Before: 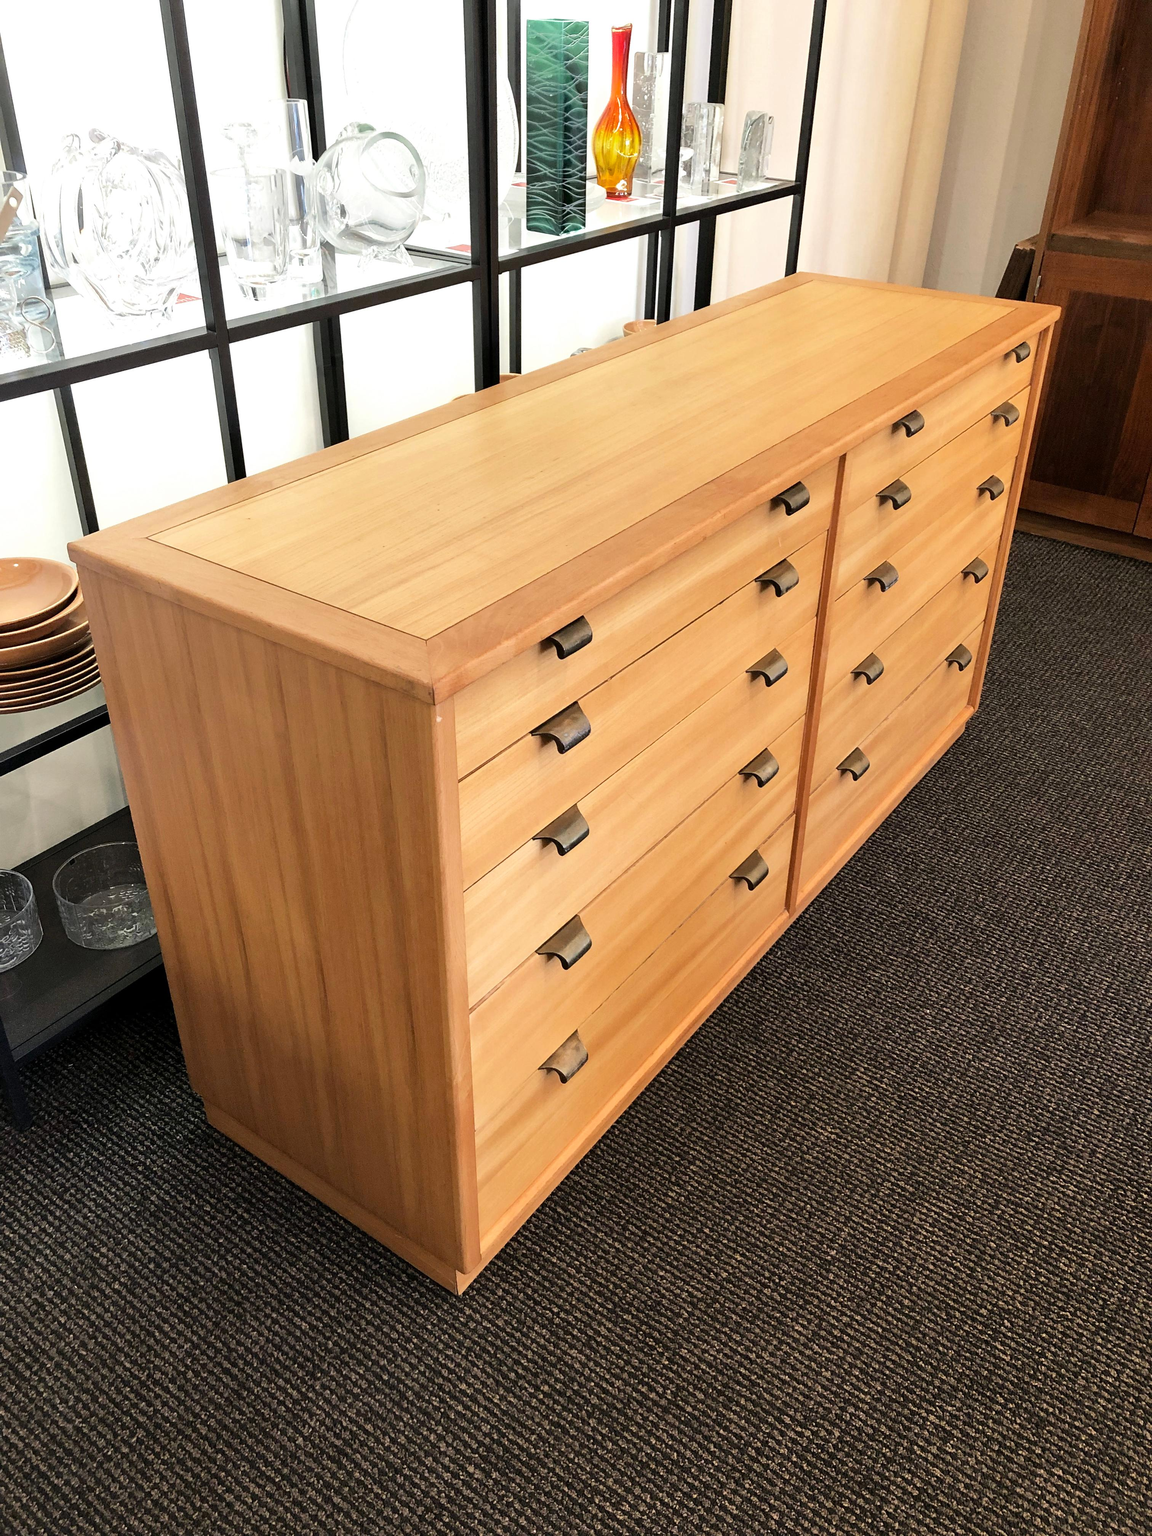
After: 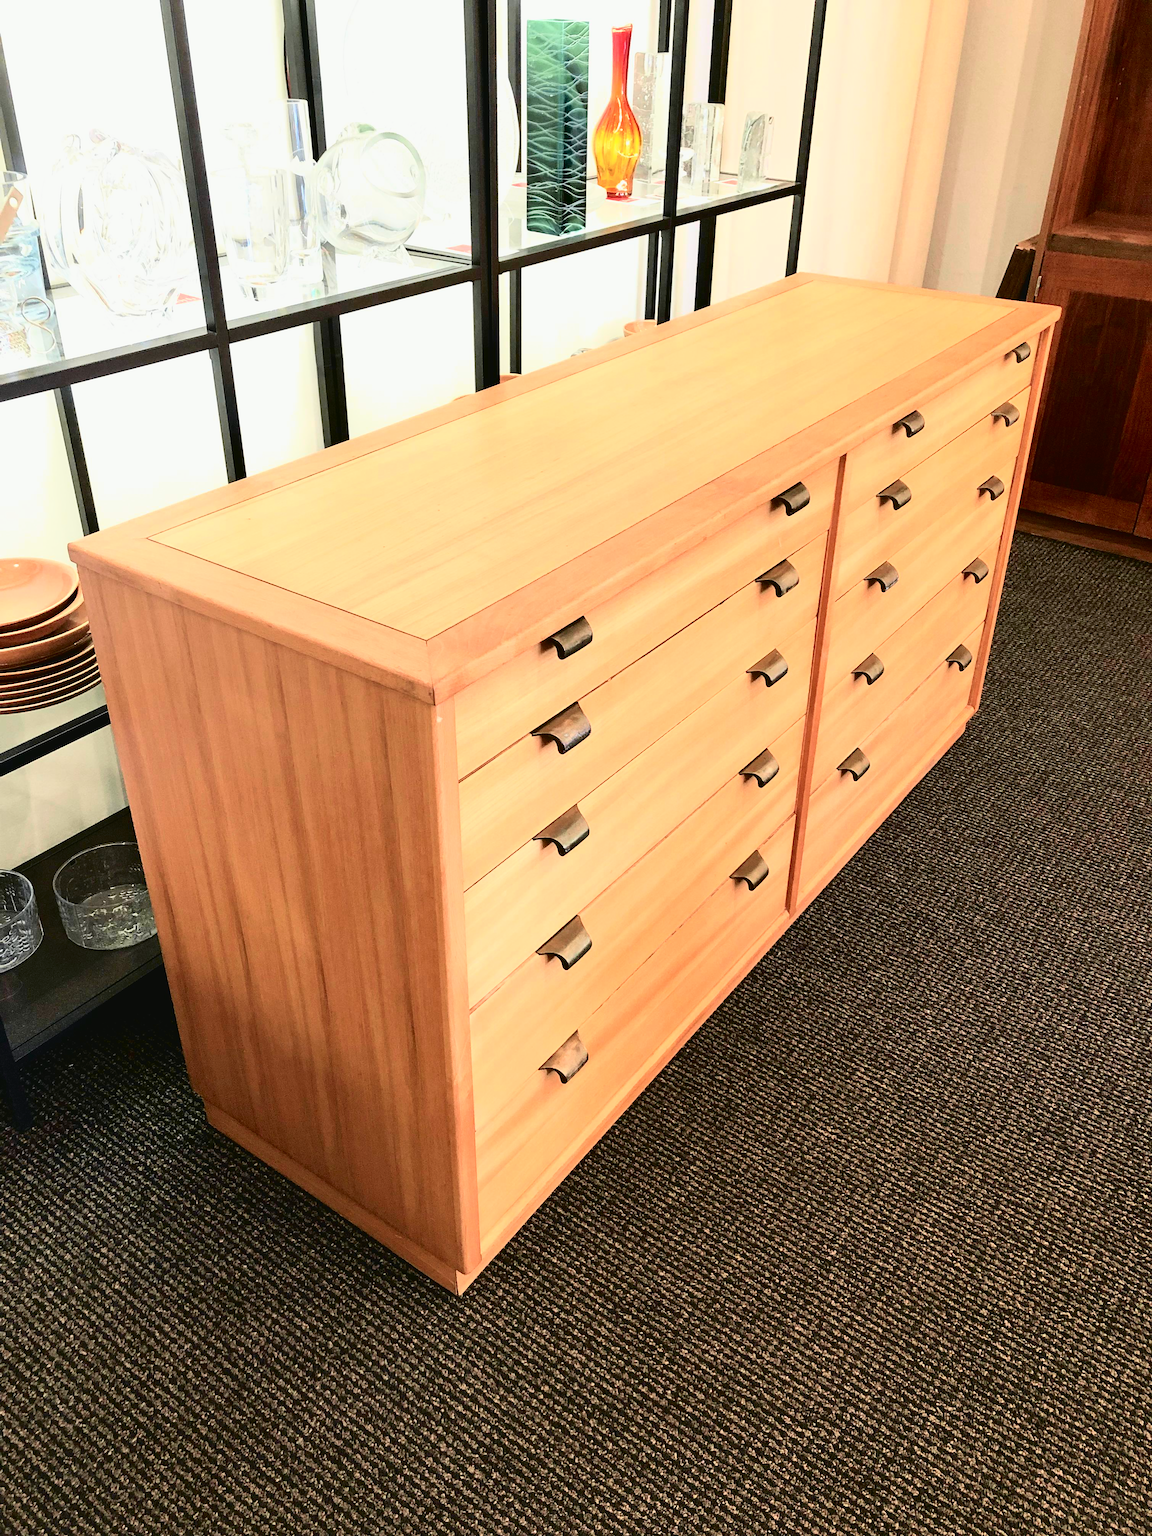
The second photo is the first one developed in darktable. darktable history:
tone curve: curves: ch0 [(0.003, 0.032) (0.037, 0.037) (0.142, 0.117) (0.279, 0.311) (0.405, 0.49) (0.526, 0.651) (0.722, 0.857) (0.875, 0.946) (1, 0.98)]; ch1 [(0, 0) (0.305, 0.325) (0.453, 0.437) (0.482, 0.474) (0.501, 0.498) (0.515, 0.523) (0.559, 0.591) (0.6, 0.643) (0.656, 0.707) (1, 1)]; ch2 [(0, 0) (0.323, 0.277) (0.424, 0.396) (0.479, 0.484) (0.499, 0.502) (0.515, 0.537) (0.573, 0.602) (0.653, 0.675) (0.75, 0.756) (1, 1)], color space Lab, independent channels, preserve colors none
